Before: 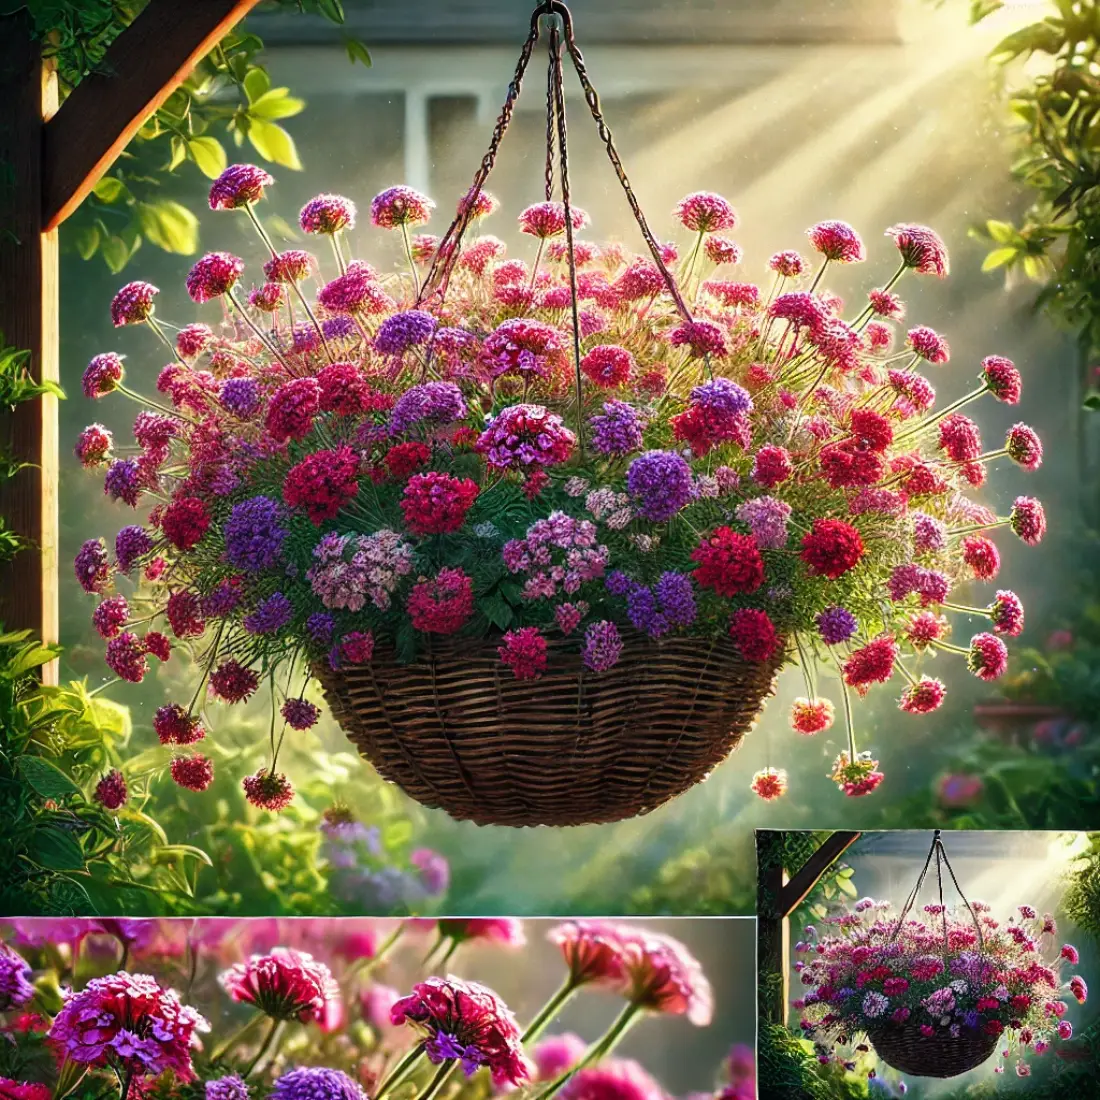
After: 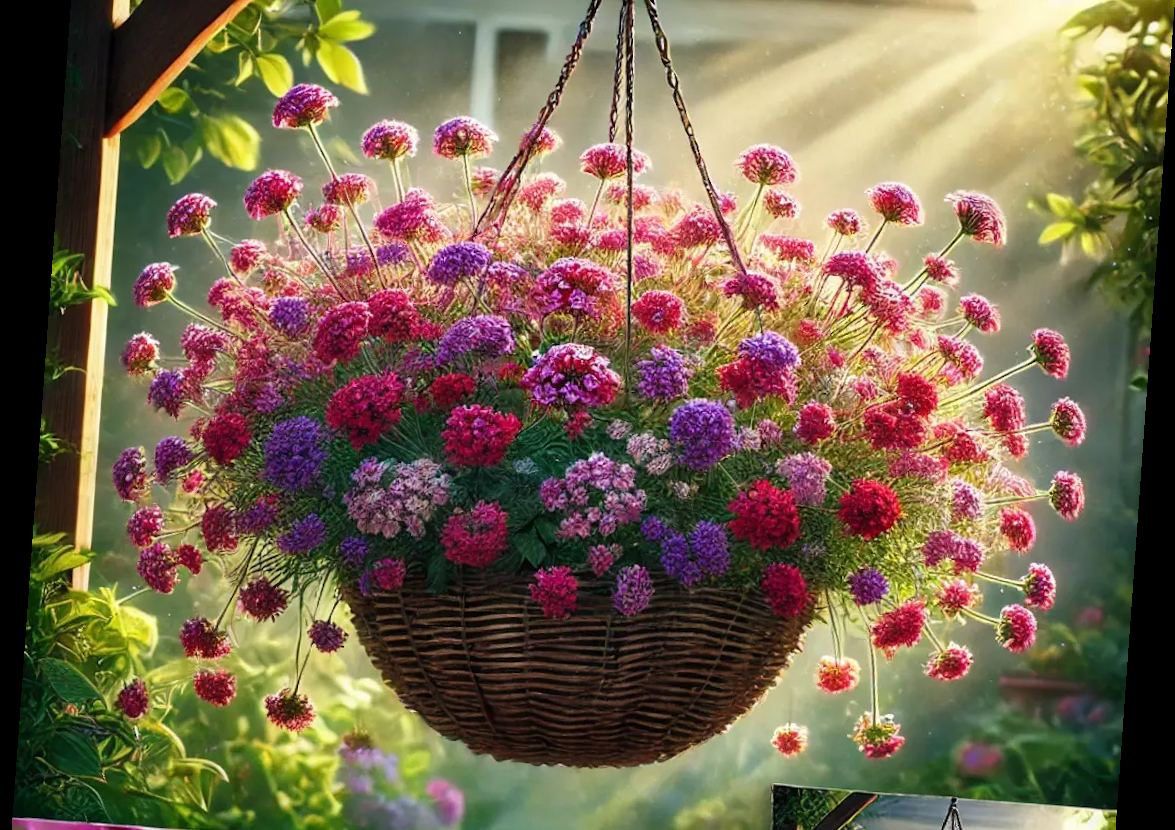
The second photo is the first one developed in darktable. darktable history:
rotate and perspective: rotation 4.1°, automatic cropping off
crop and rotate: top 8.293%, bottom 20.996%
